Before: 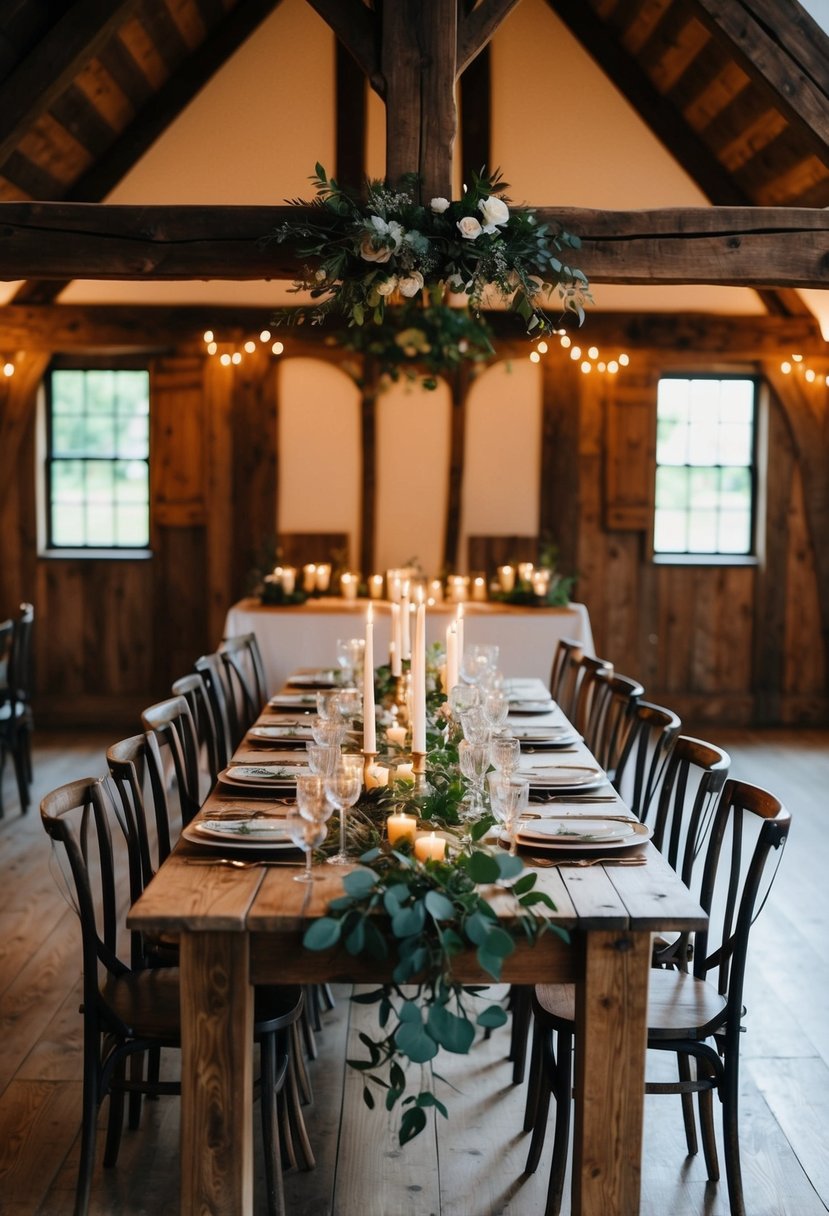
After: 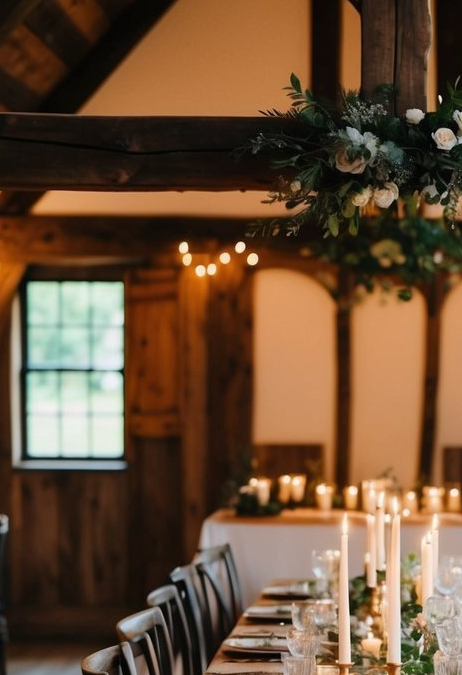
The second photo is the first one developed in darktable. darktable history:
crop and rotate: left 3.07%, top 7.368%, right 41.084%, bottom 37.121%
